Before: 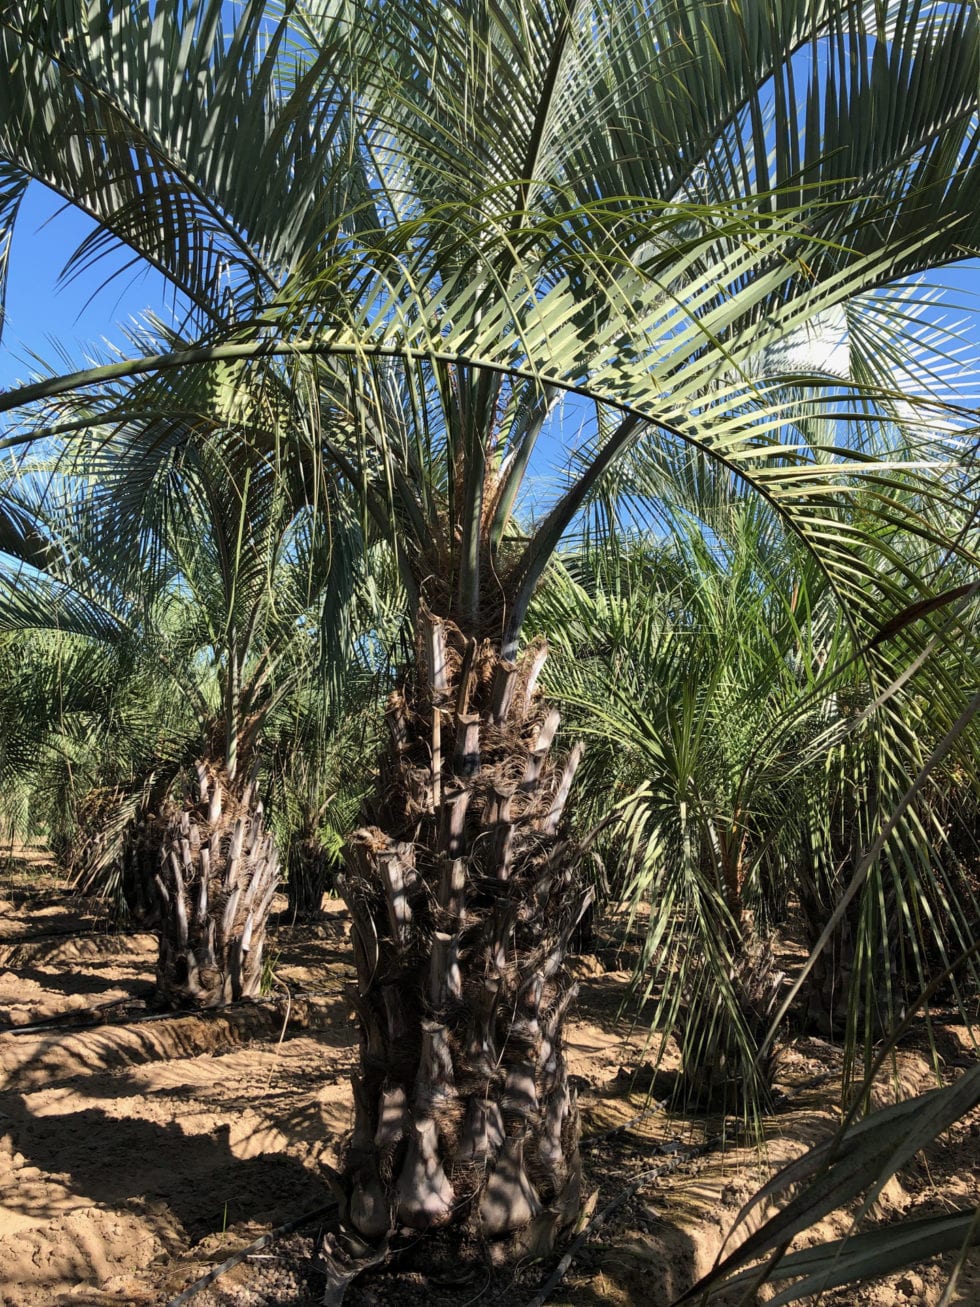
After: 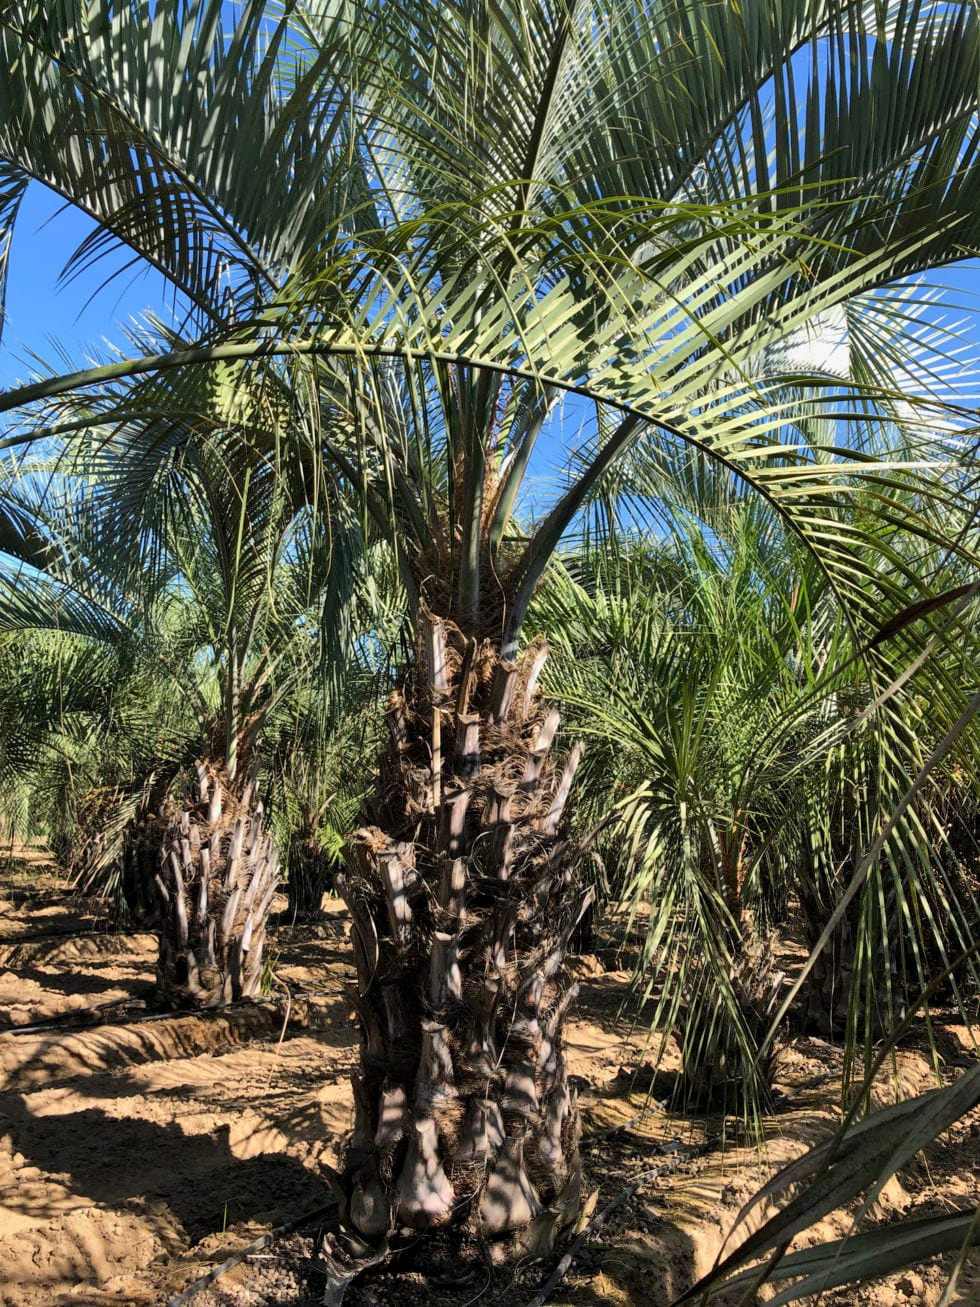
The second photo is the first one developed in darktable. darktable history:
shadows and highlights: soften with gaussian
exposure: black level correction 0.001, compensate highlight preservation false
color balance rgb: perceptual saturation grading › global saturation 10%, global vibrance 10%
